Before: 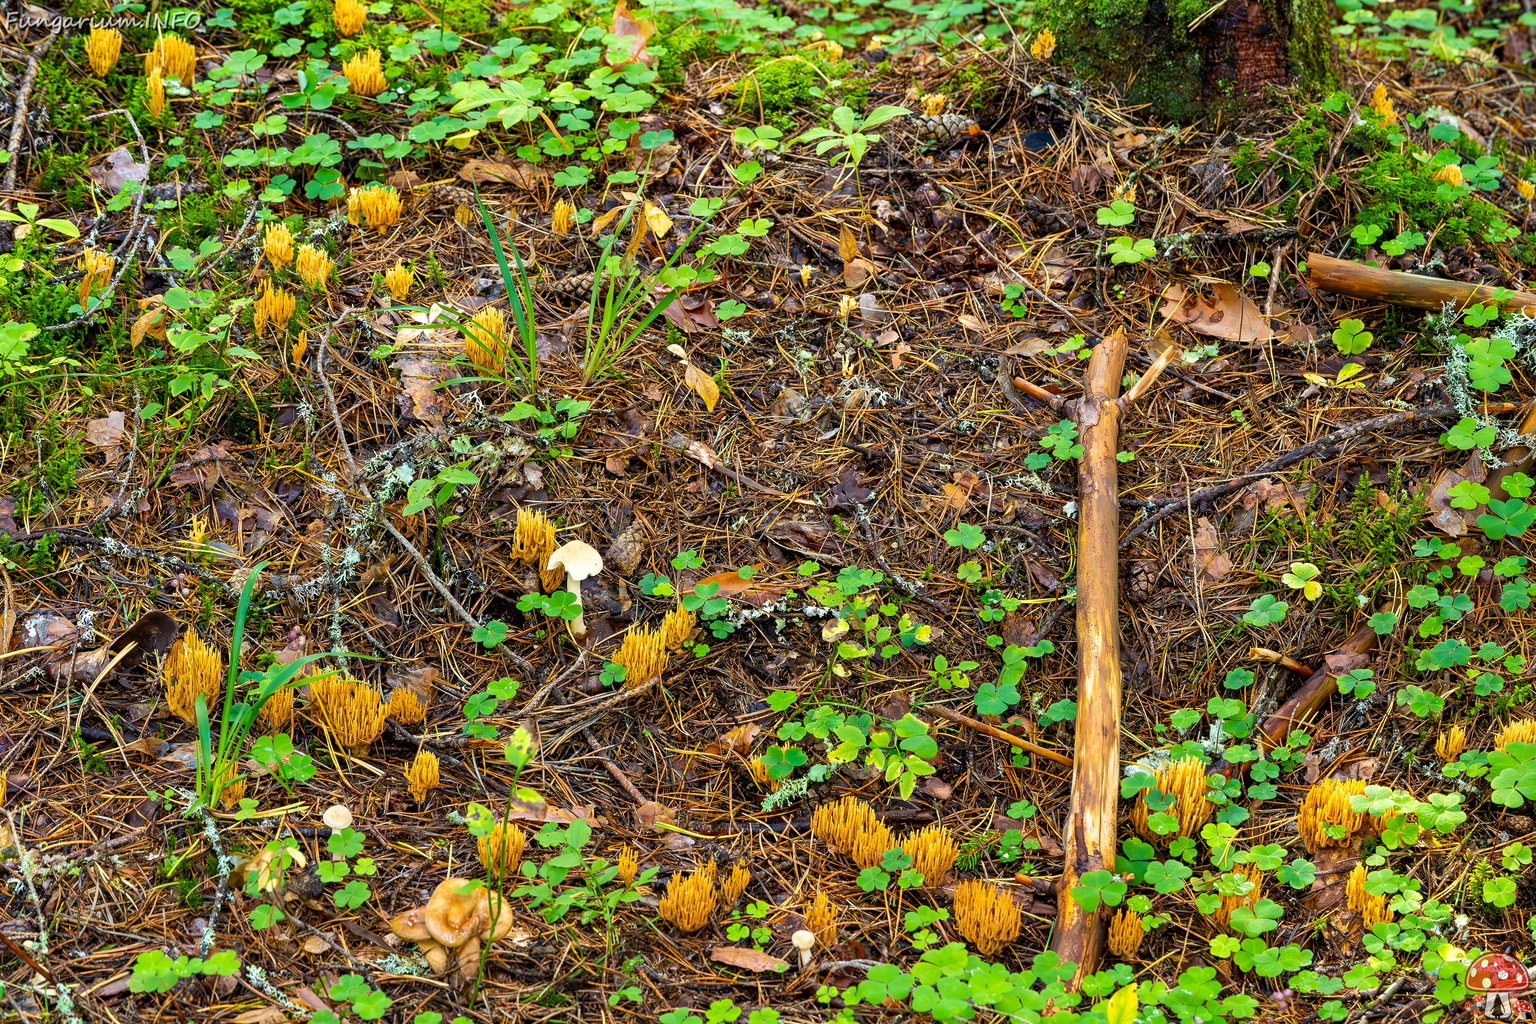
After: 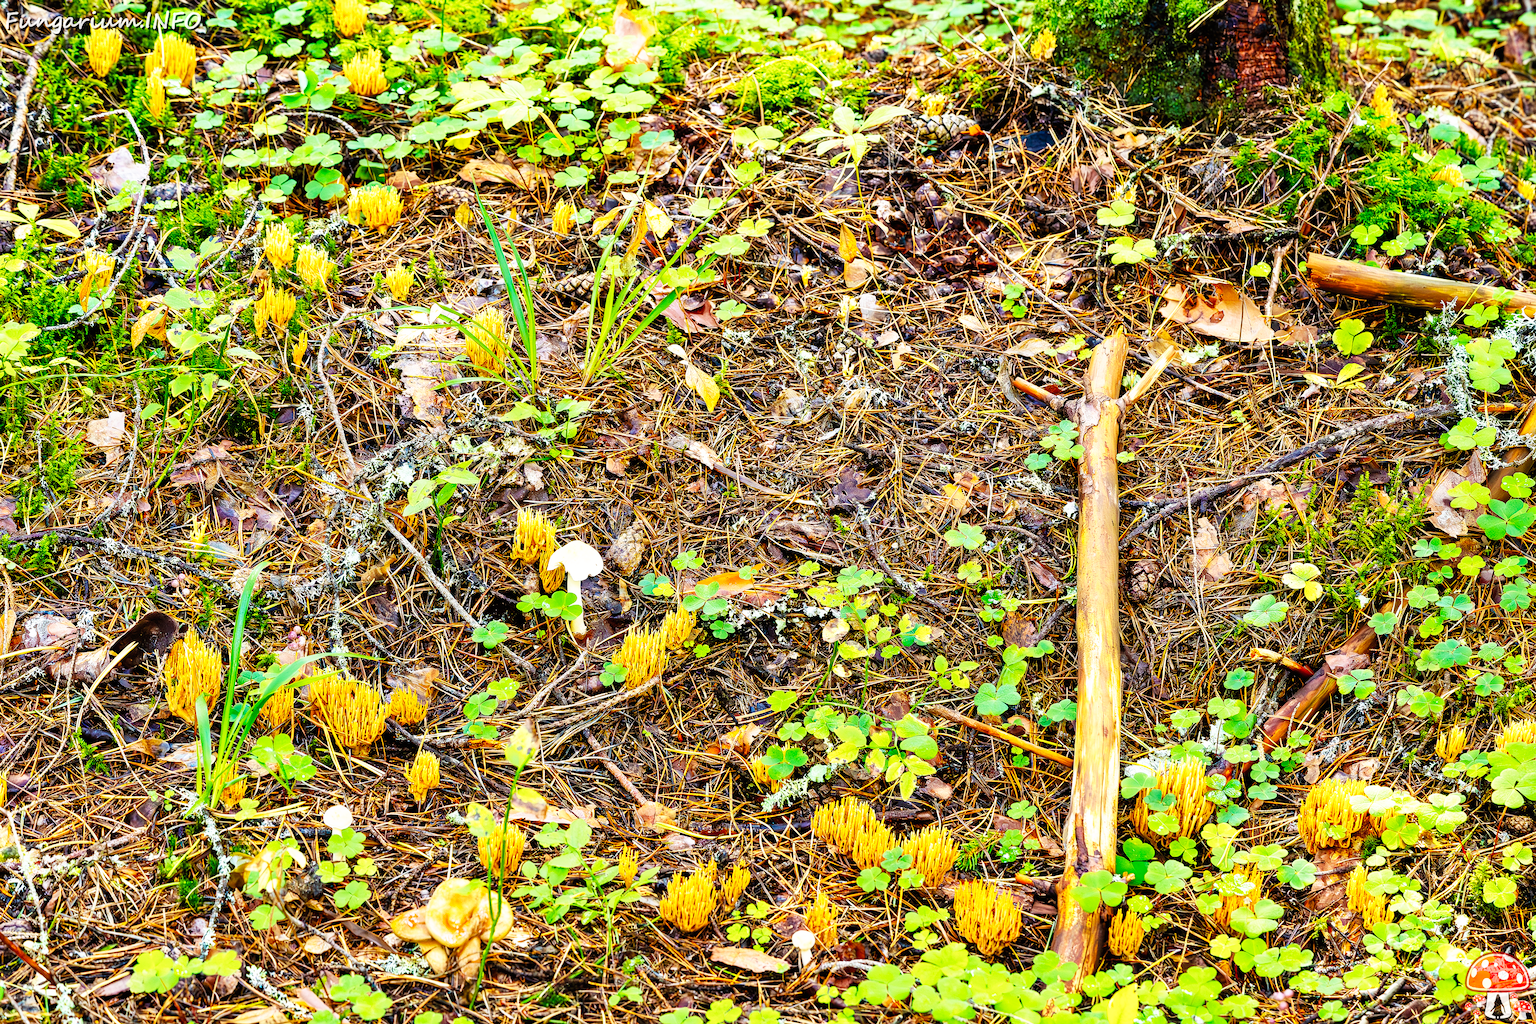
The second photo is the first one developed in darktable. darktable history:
base curve: curves: ch0 [(0, 0) (0.007, 0.004) (0.027, 0.03) (0.046, 0.07) (0.207, 0.54) (0.442, 0.872) (0.673, 0.972) (1, 1)], preserve colors none
shadows and highlights: shadows 25, highlights -25
